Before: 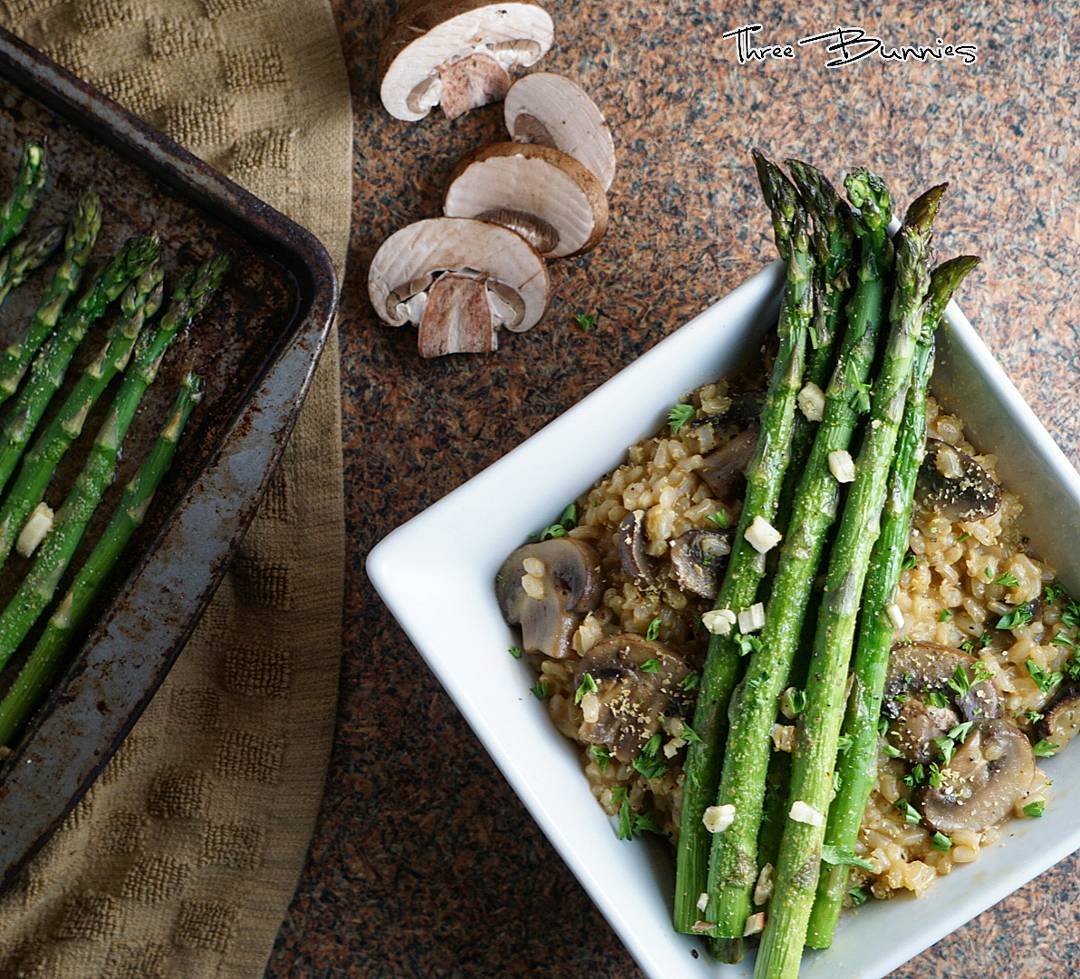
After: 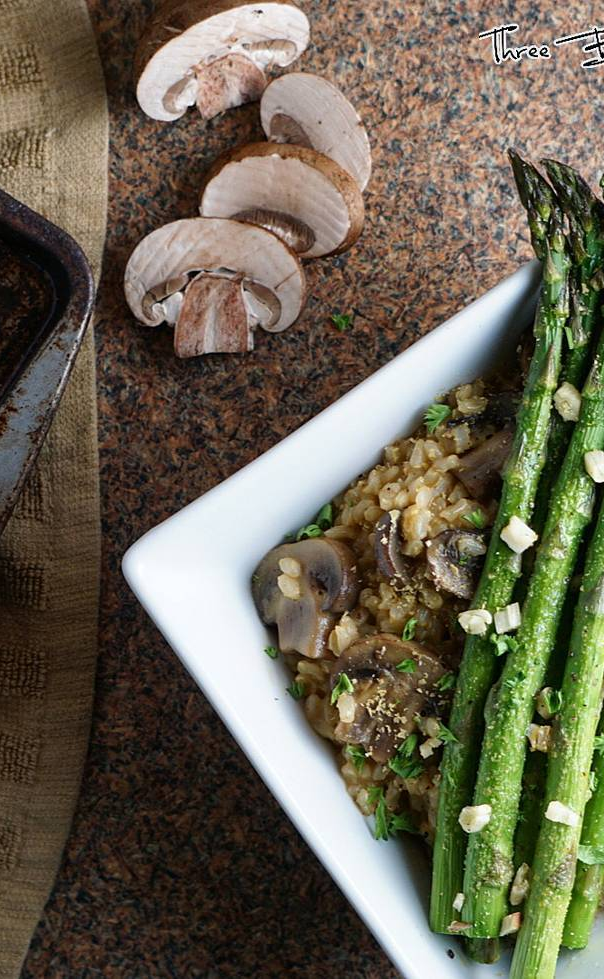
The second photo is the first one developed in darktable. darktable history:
crop and rotate: left 22.593%, right 21.464%
